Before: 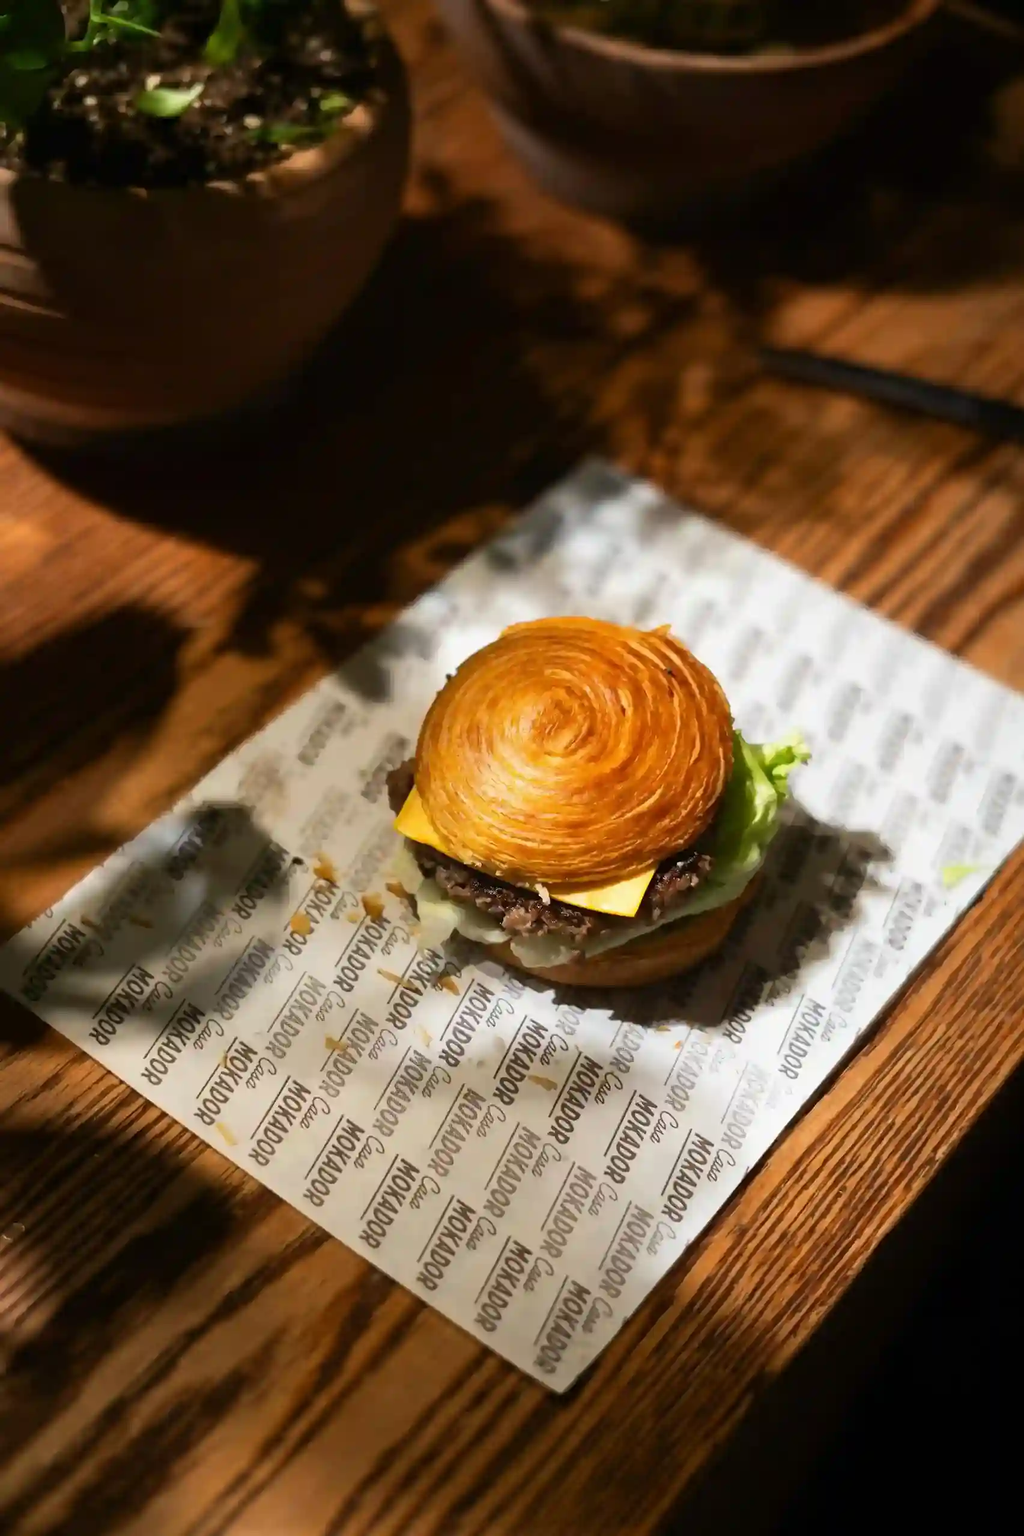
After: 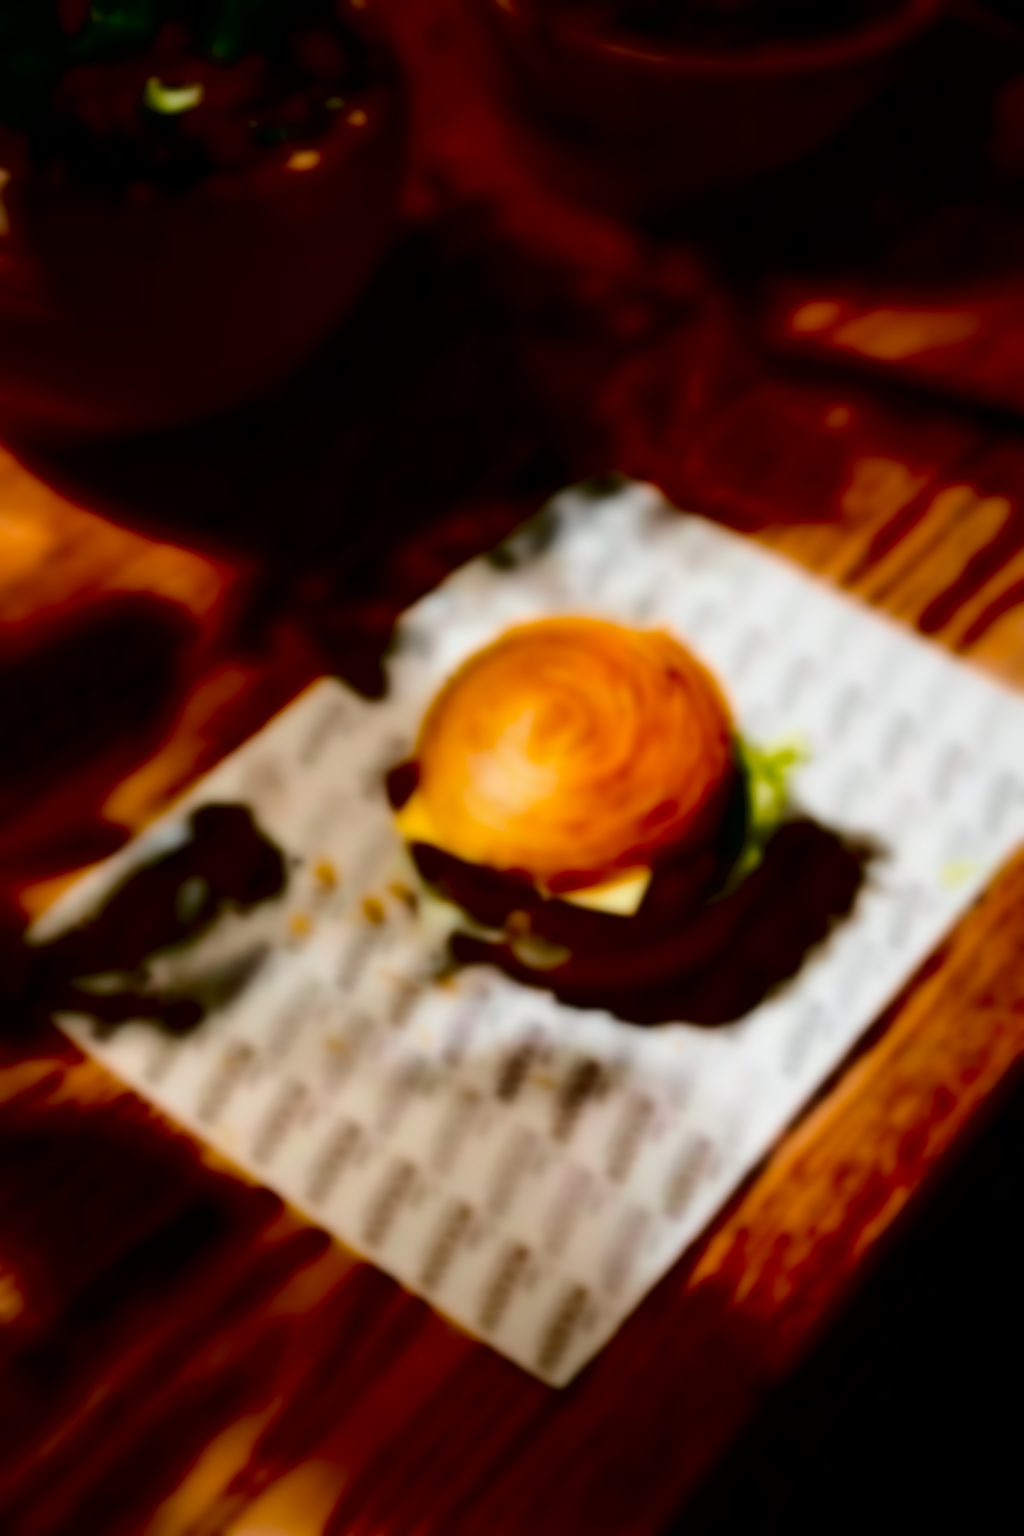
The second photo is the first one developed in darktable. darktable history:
tone curve: curves: ch0 [(0, 0) (0.105, 0.068) (0.181, 0.14) (0.28, 0.259) (0.384, 0.404) (0.485, 0.531) (0.638, 0.681) (0.87, 0.883) (1, 0.977)]; ch1 [(0, 0) (0.161, 0.092) (0.35, 0.33) (0.379, 0.401) (0.456, 0.469) (0.501, 0.499) (0.516, 0.524) (0.562, 0.569) (0.635, 0.646) (1, 1)]; ch2 [(0, 0) (0.371, 0.362) (0.437, 0.437) (0.5, 0.5) (0.53, 0.524) (0.56, 0.561) (0.622, 0.606) (1, 1)], color space Lab, independent channels, preserve colors none
exposure: black level correction 0.056, exposure -0.039 EV, compensate highlight preservation false
lowpass: on, module defaults
sharpen: radius 1.4, amount 1.25, threshold 0.7
